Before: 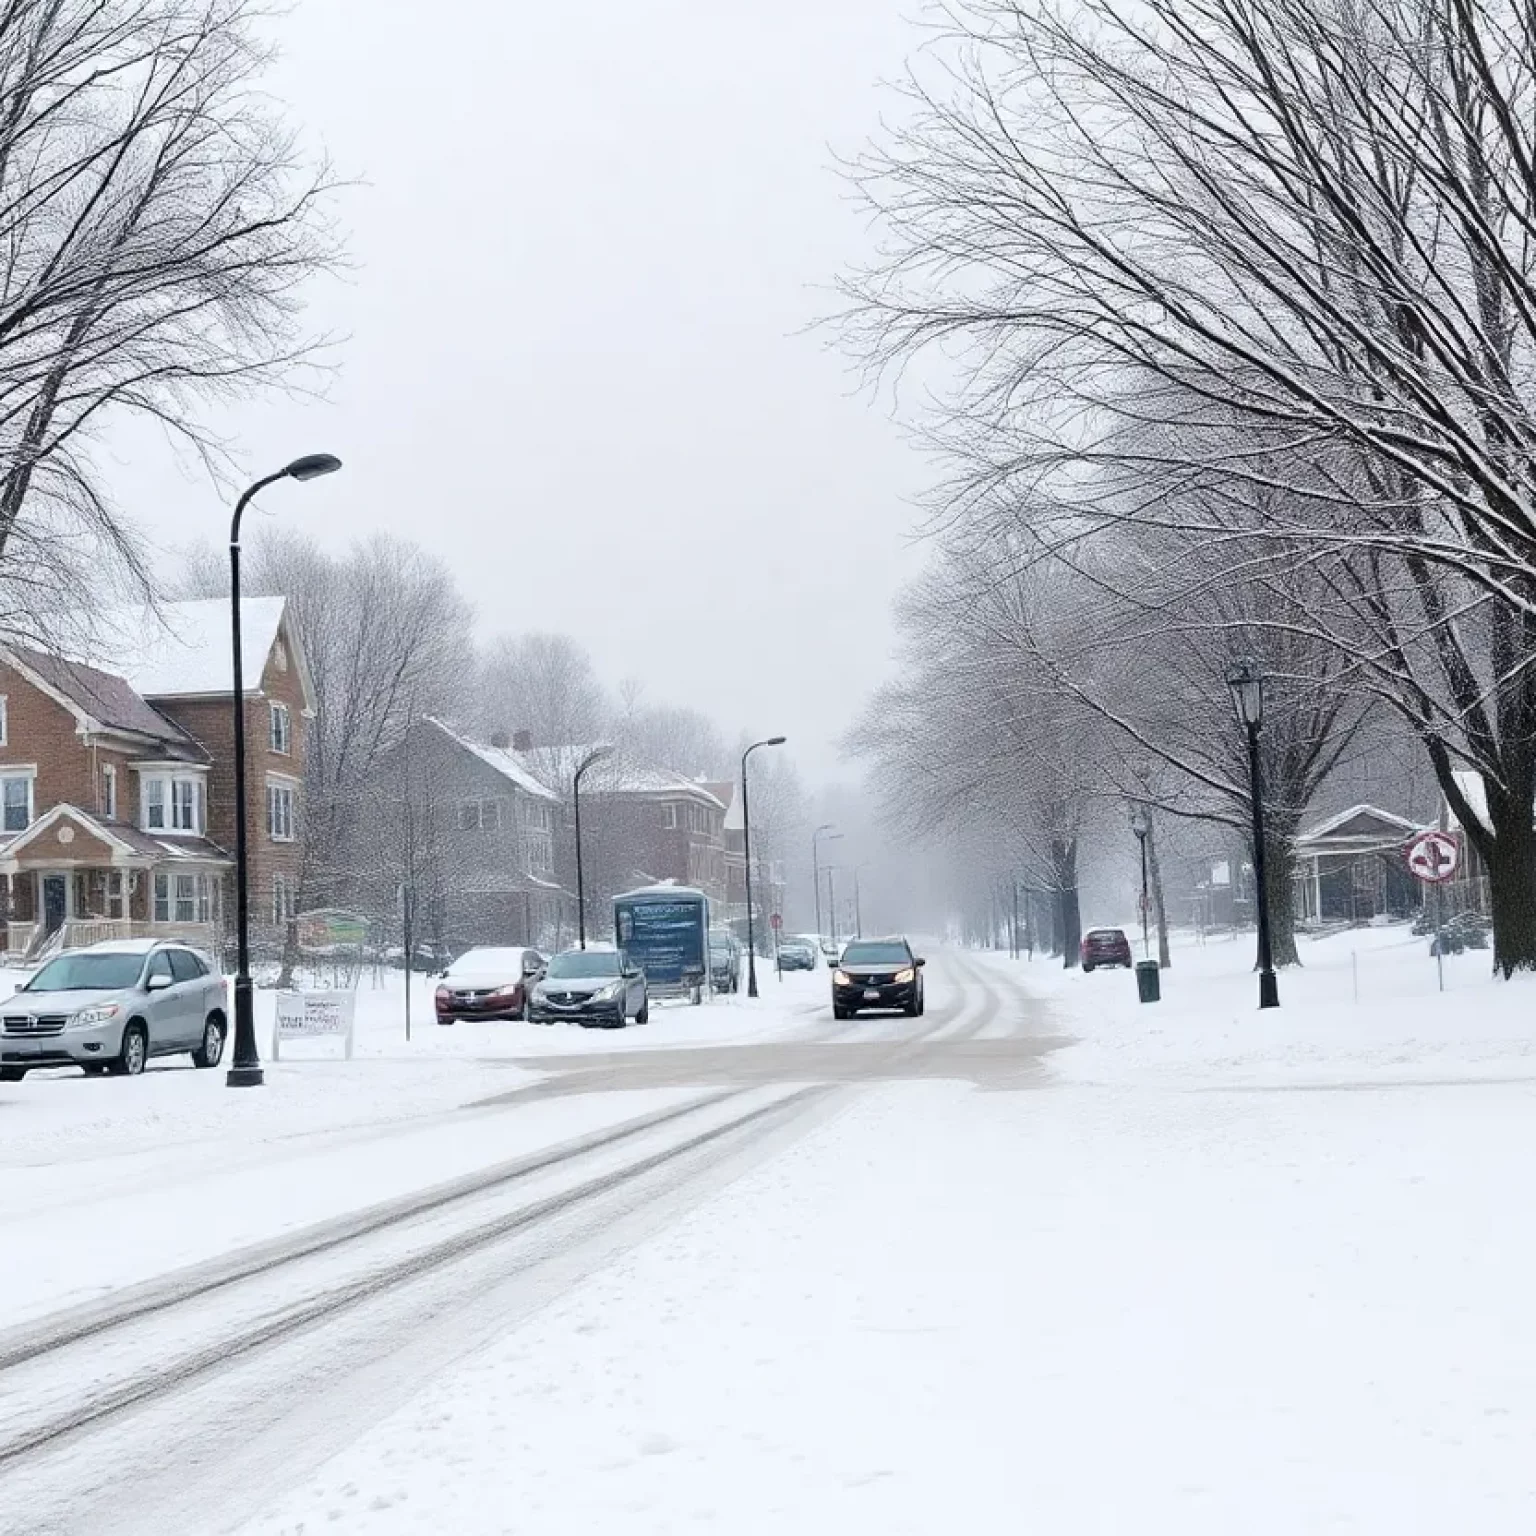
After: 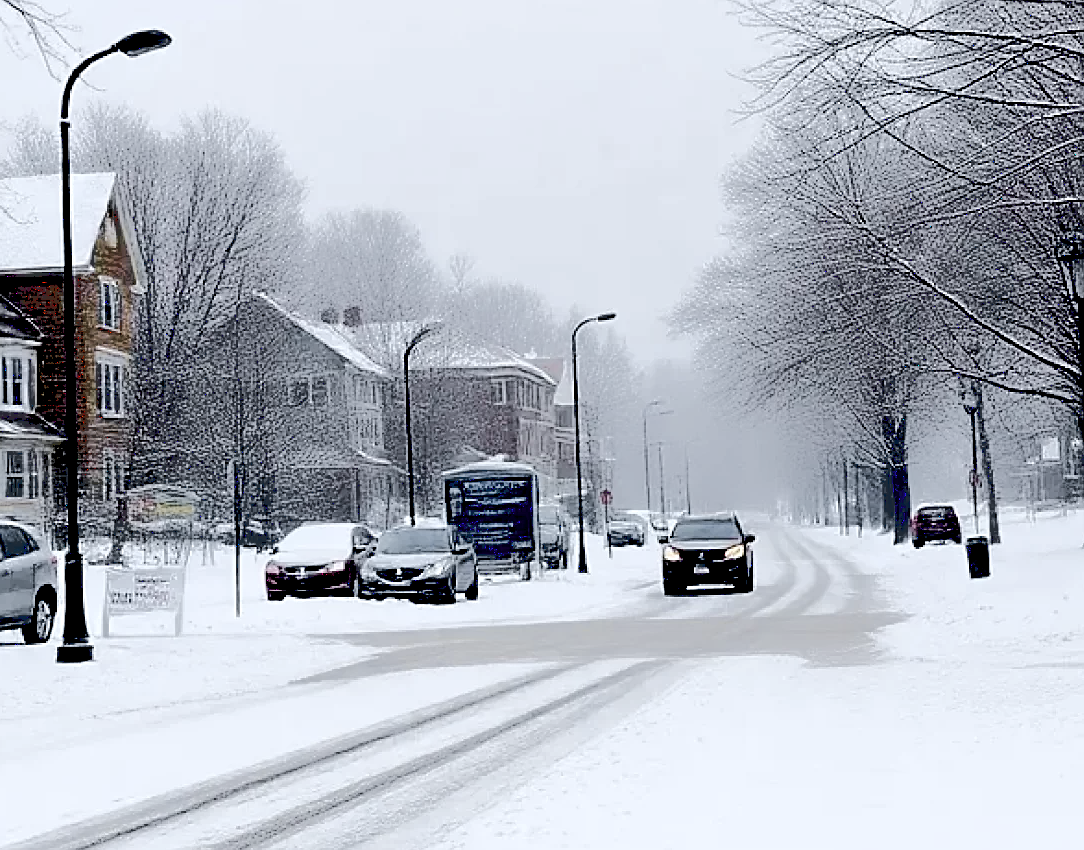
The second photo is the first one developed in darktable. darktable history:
crop: left 11.123%, top 27.61%, right 18.3%, bottom 17.034%
contrast brightness saturation: contrast 0.1, saturation -0.3
exposure: black level correction 0.1, exposure -0.092 EV, compensate highlight preservation false
base curve: curves: ch0 [(0.065, 0.026) (0.236, 0.358) (0.53, 0.546) (0.777, 0.841) (0.924, 0.992)], preserve colors average RGB
sharpen: on, module defaults
tone curve: curves: ch0 [(0, 0) (0.15, 0.17) (0.452, 0.437) (0.611, 0.588) (0.751, 0.749) (1, 1)]; ch1 [(0, 0) (0.325, 0.327) (0.412, 0.45) (0.453, 0.484) (0.5, 0.499) (0.541, 0.55) (0.617, 0.612) (0.695, 0.697) (1, 1)]; ch2 [(0, 0) (0.386, 0.397) (0.452, 0.459) (0.505, 0.498) (0.524, 0.547) (0.574, 0.566) (0.633, 0.641) (1, 1)], color space Lab, independent channels, preserve colors none
